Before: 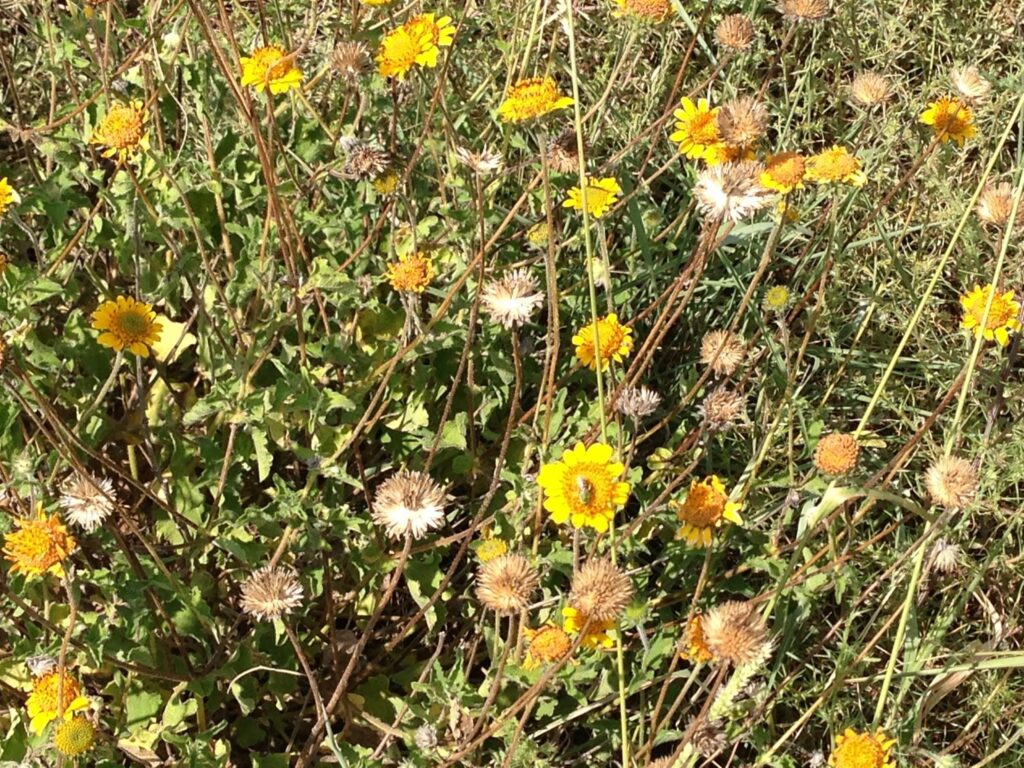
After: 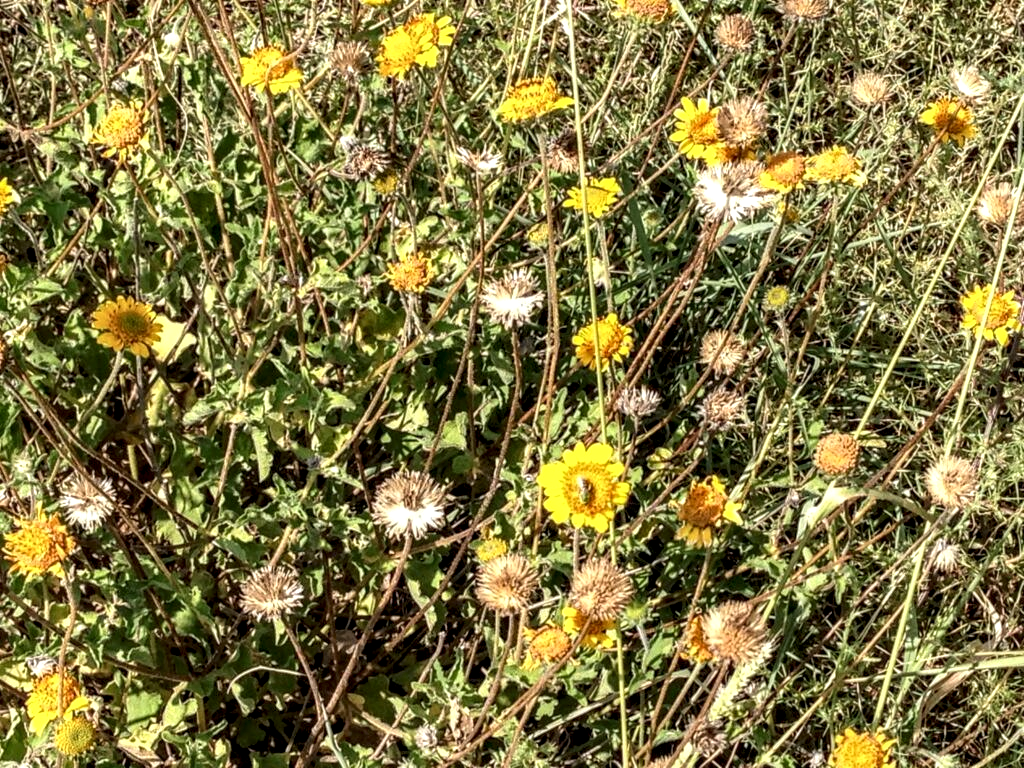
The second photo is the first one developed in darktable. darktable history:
local contrast: highlights 13%, shadows 40%, detail 183%, midtone range 0.476
